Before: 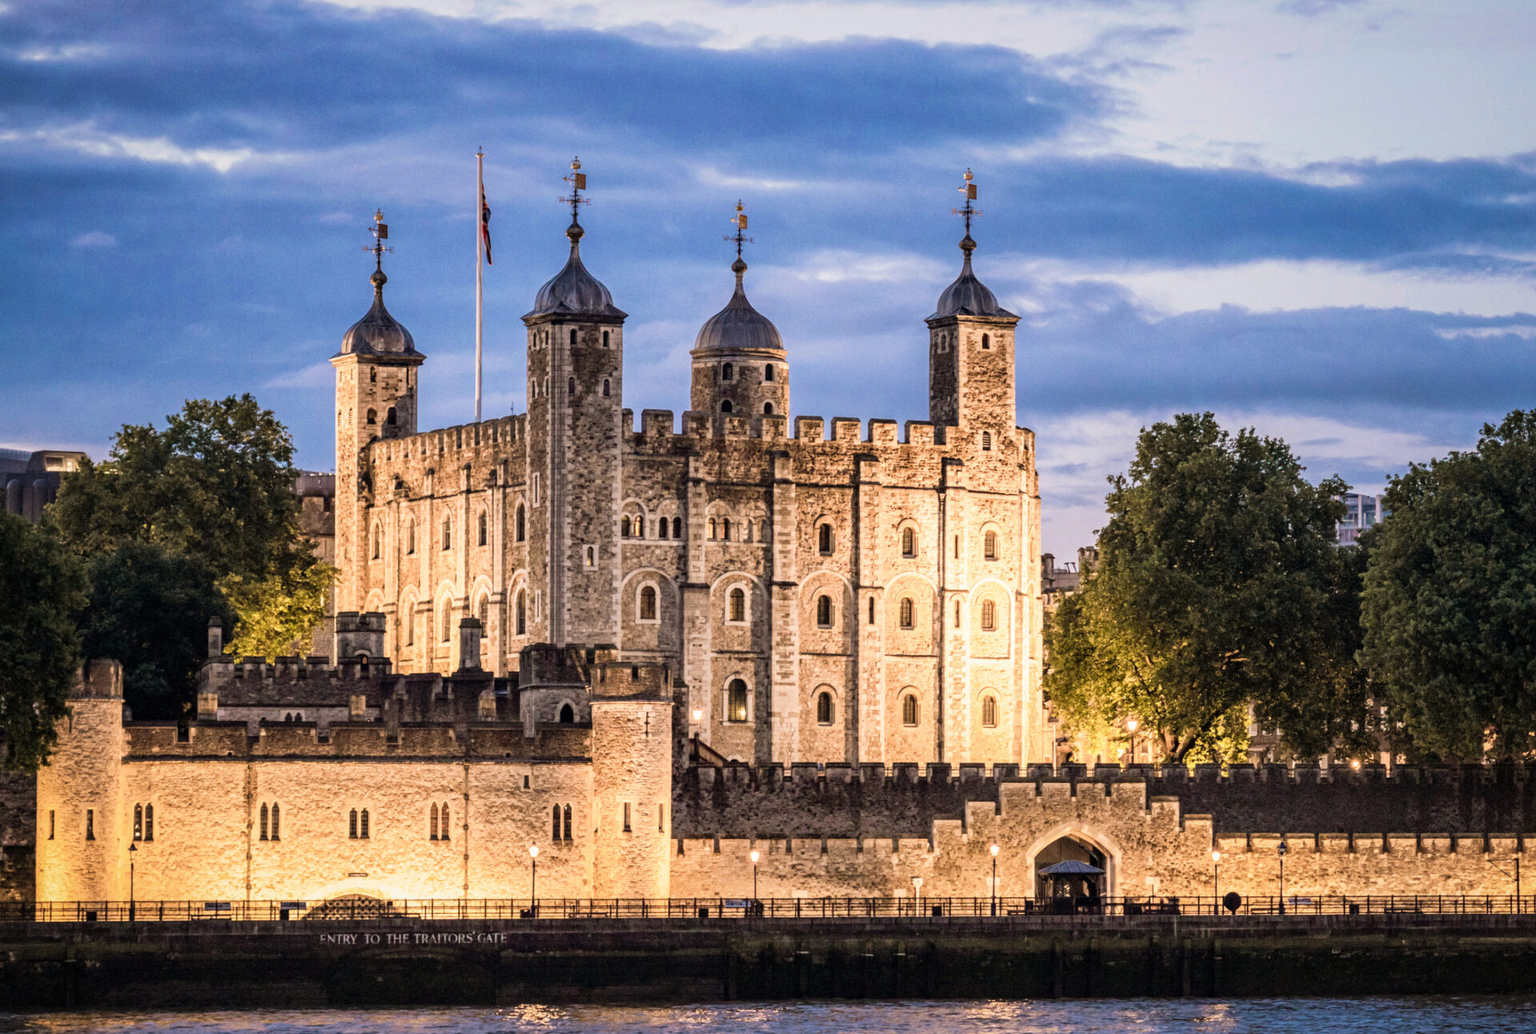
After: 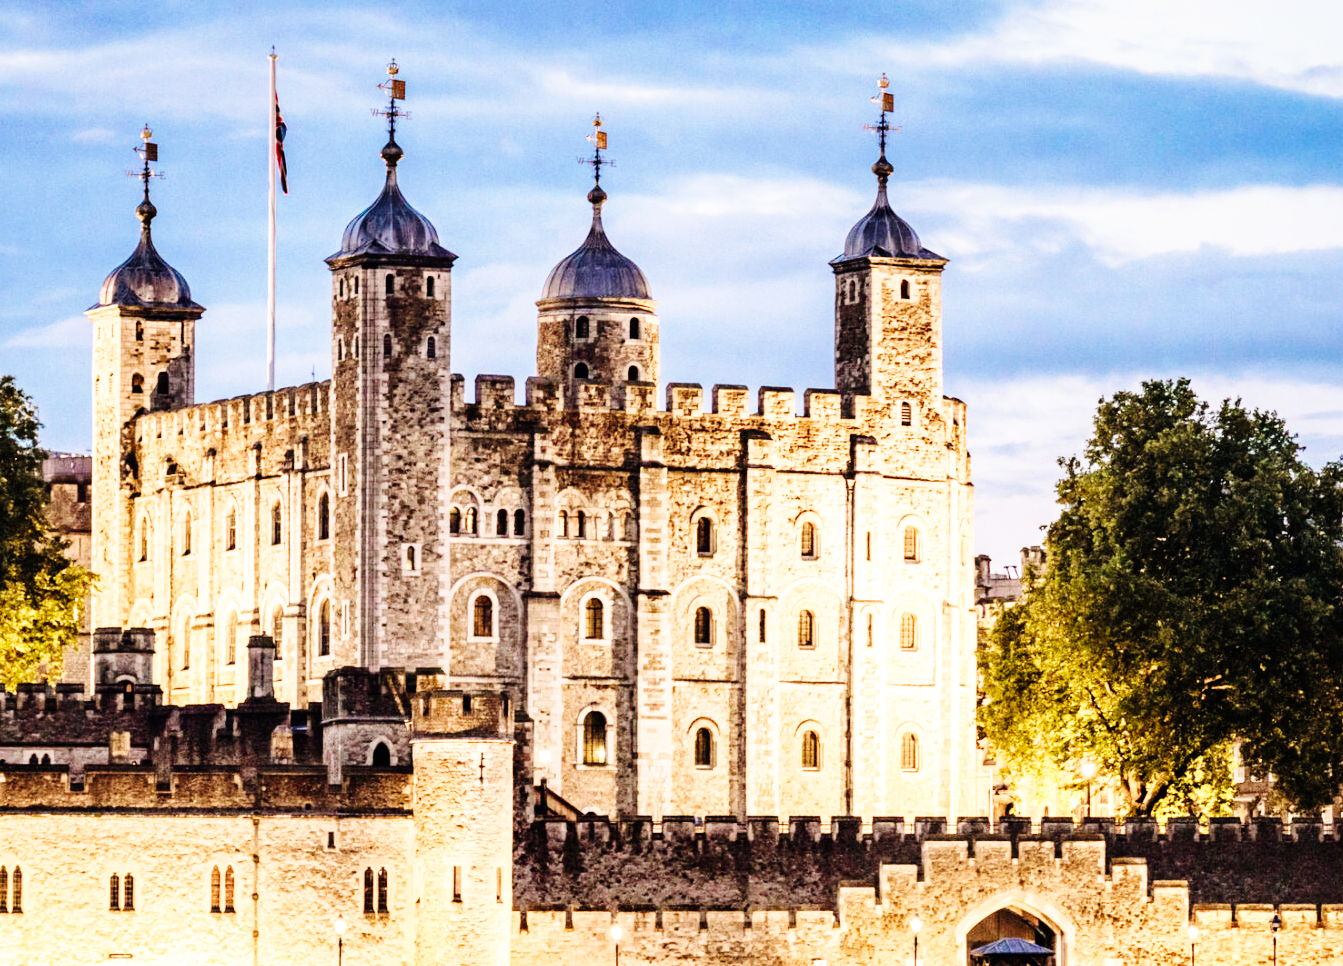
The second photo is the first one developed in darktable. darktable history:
crop and rotate: left 17.046%, top 10.659%, right 12.989%, bottom 14.553%
base curve: curves: ch0 [(0, 0) (0, 0) (0.002, 0.001) (0.008, 0.003) (0.019, 0.011) (0.037, 0.037) (0.064, 0.11) (0.102, 0.232) (0.152, 0.379) (0.216, 0.524) (0.296, 0.665) (0.394, 0.789) (0.512, 0.881) (0.651, 0.945) (0.813, 0.986) (1, 1)], preserve colors none
